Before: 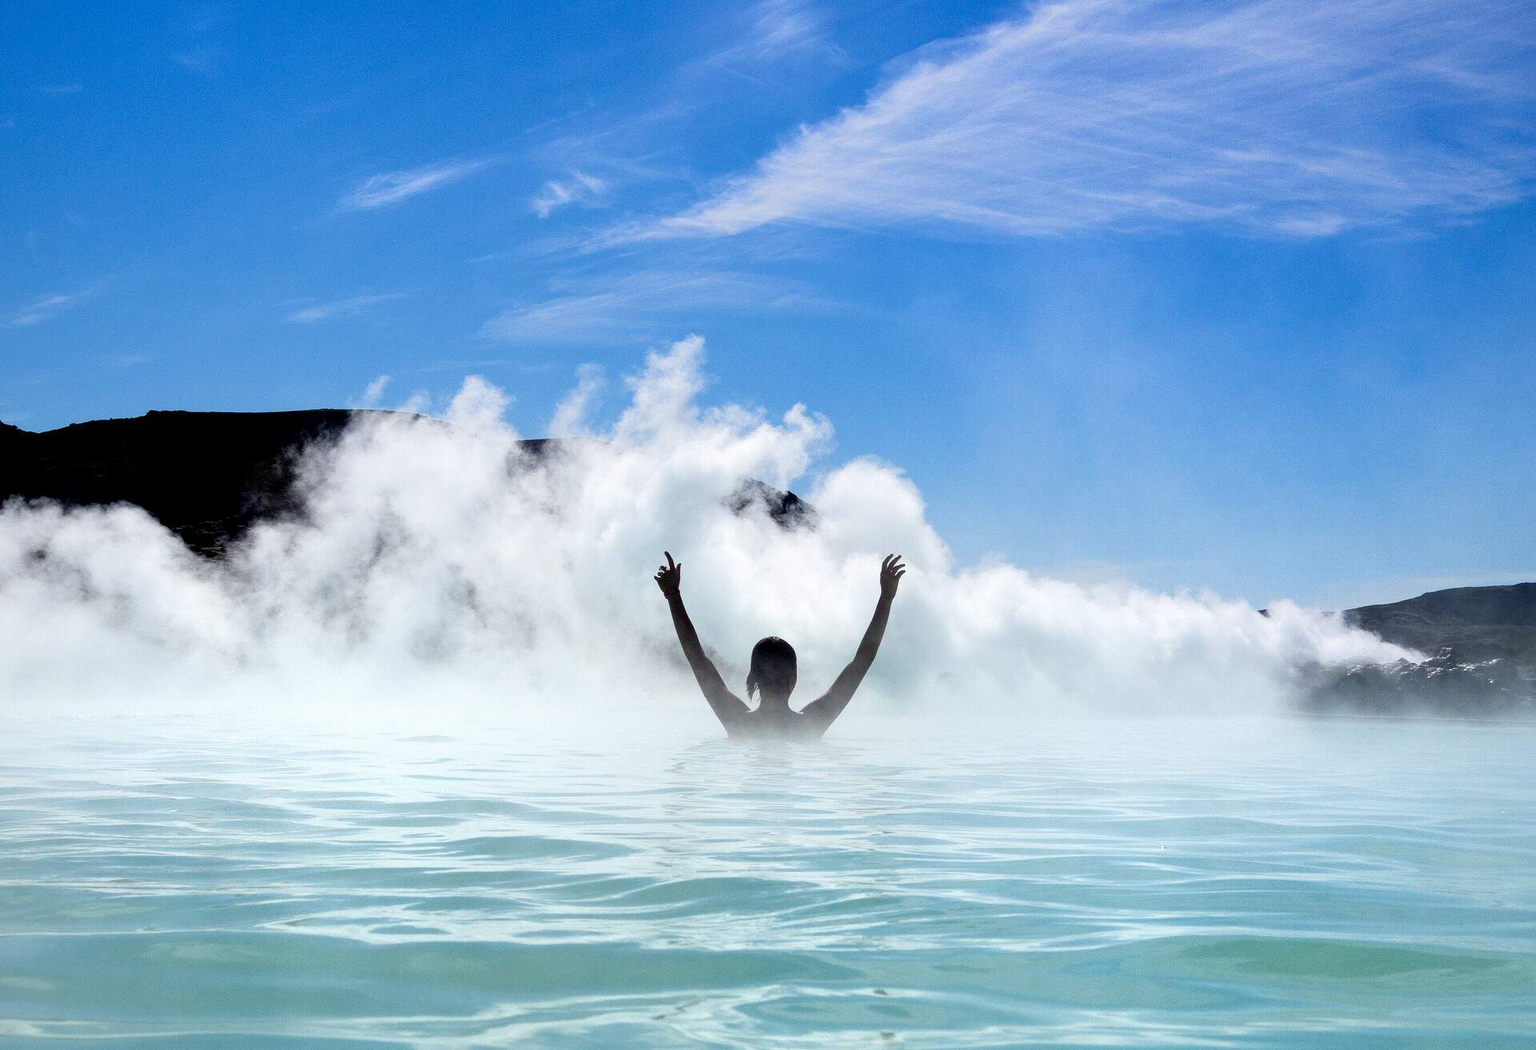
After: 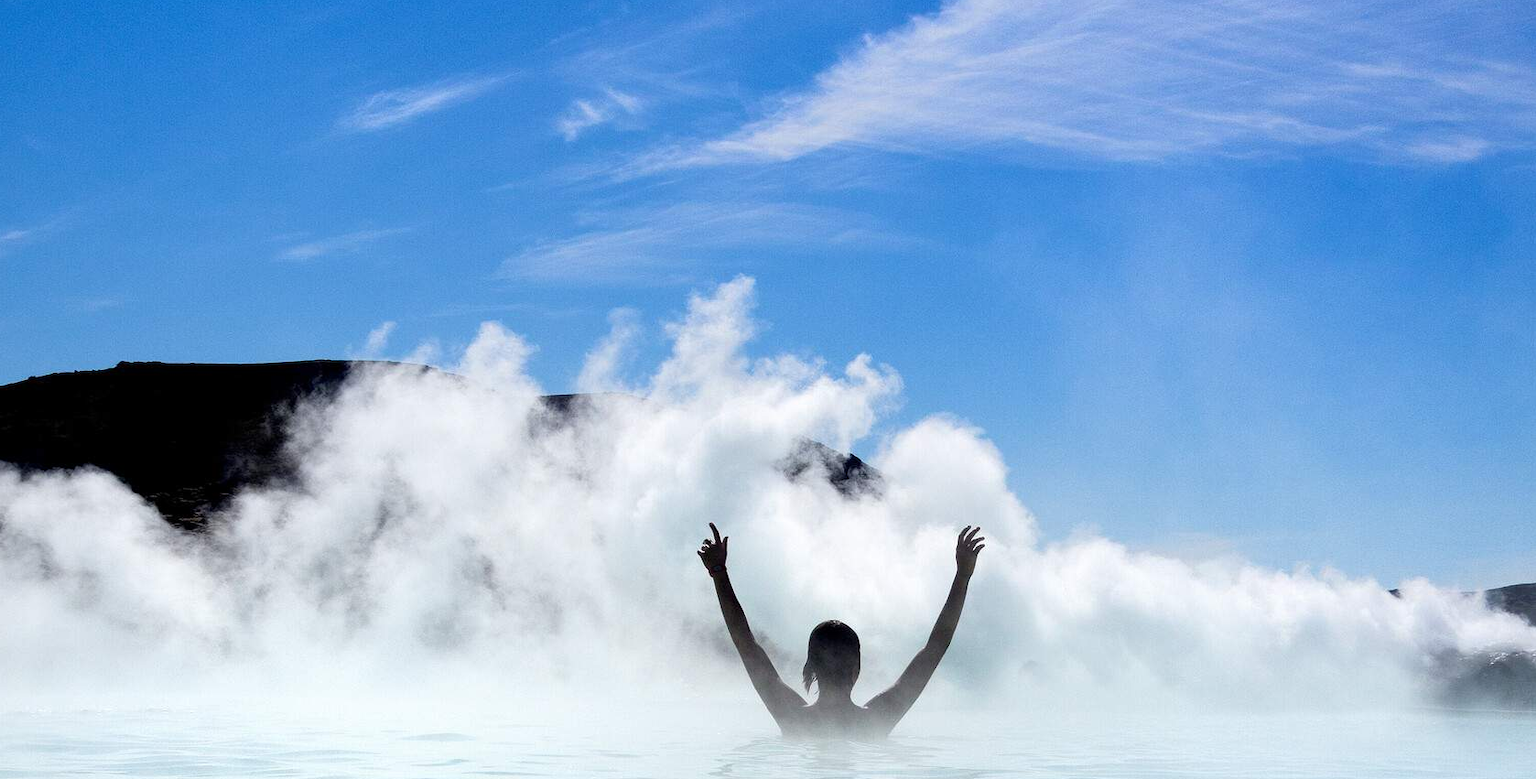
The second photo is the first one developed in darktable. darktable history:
crop: left 2.966%, top 9.004%, right 9.625%, bottom 26.03%
